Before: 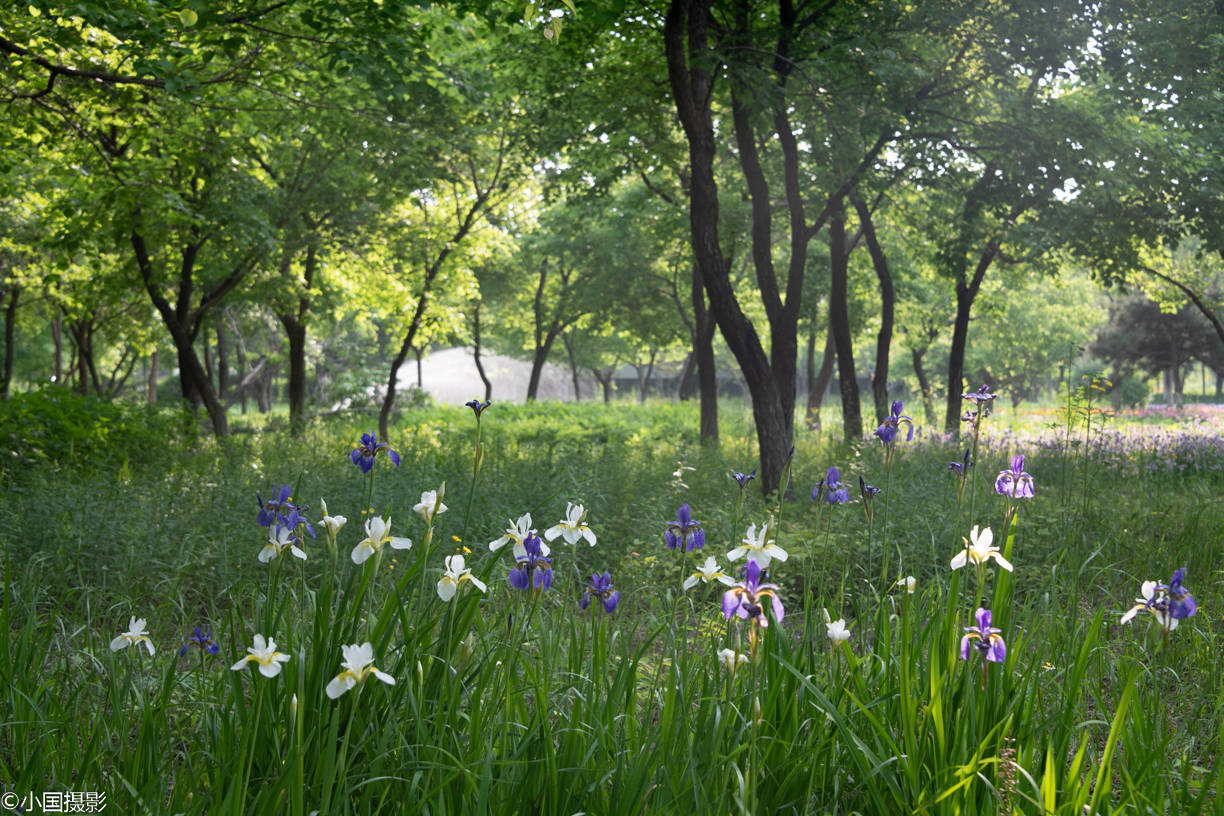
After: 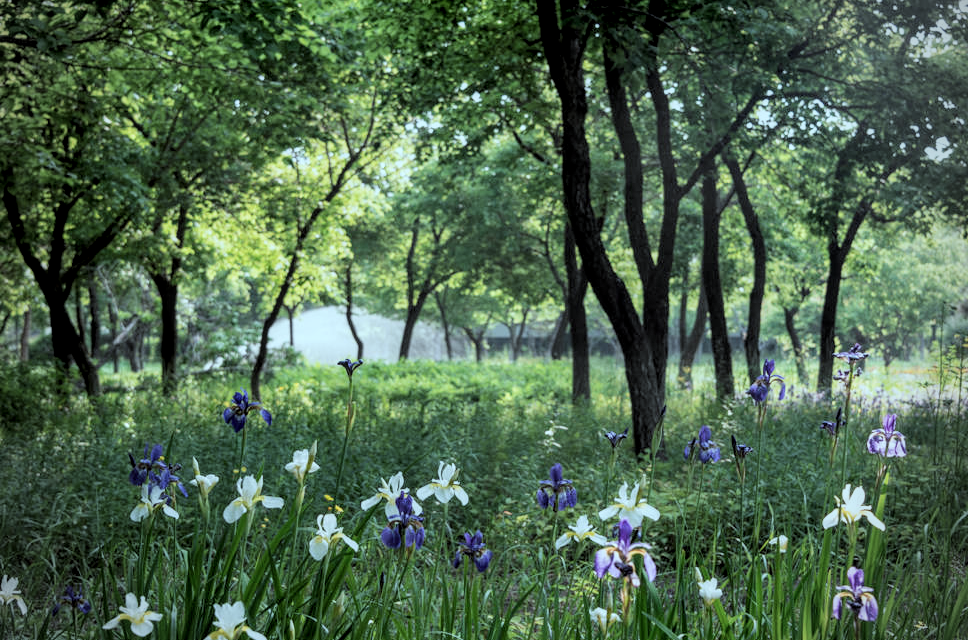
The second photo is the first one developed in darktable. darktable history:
exposure: compensate highlight preservation false
filmic rgb: black relative exposure -5.02 EV, white relative exposure 3.55 EV, threshold 3.03 EV, hardness 3.18, contrast 1.194, highlights saturation mix -49.16%, enable highlight reconstruction true
crop and rotate: left 10.488%, top 5.064%, right 10.423%, bottom 16.436%
local contrast: detail 130%
vignetting: fall-off radius 45.04%
shadows and highlights: shadows 20.38, highlights -21.02, soften with gaussian
contrast brightness saturation: saturation -0.047
color correction: highlights a* -10.26, highlights b* -10.13
